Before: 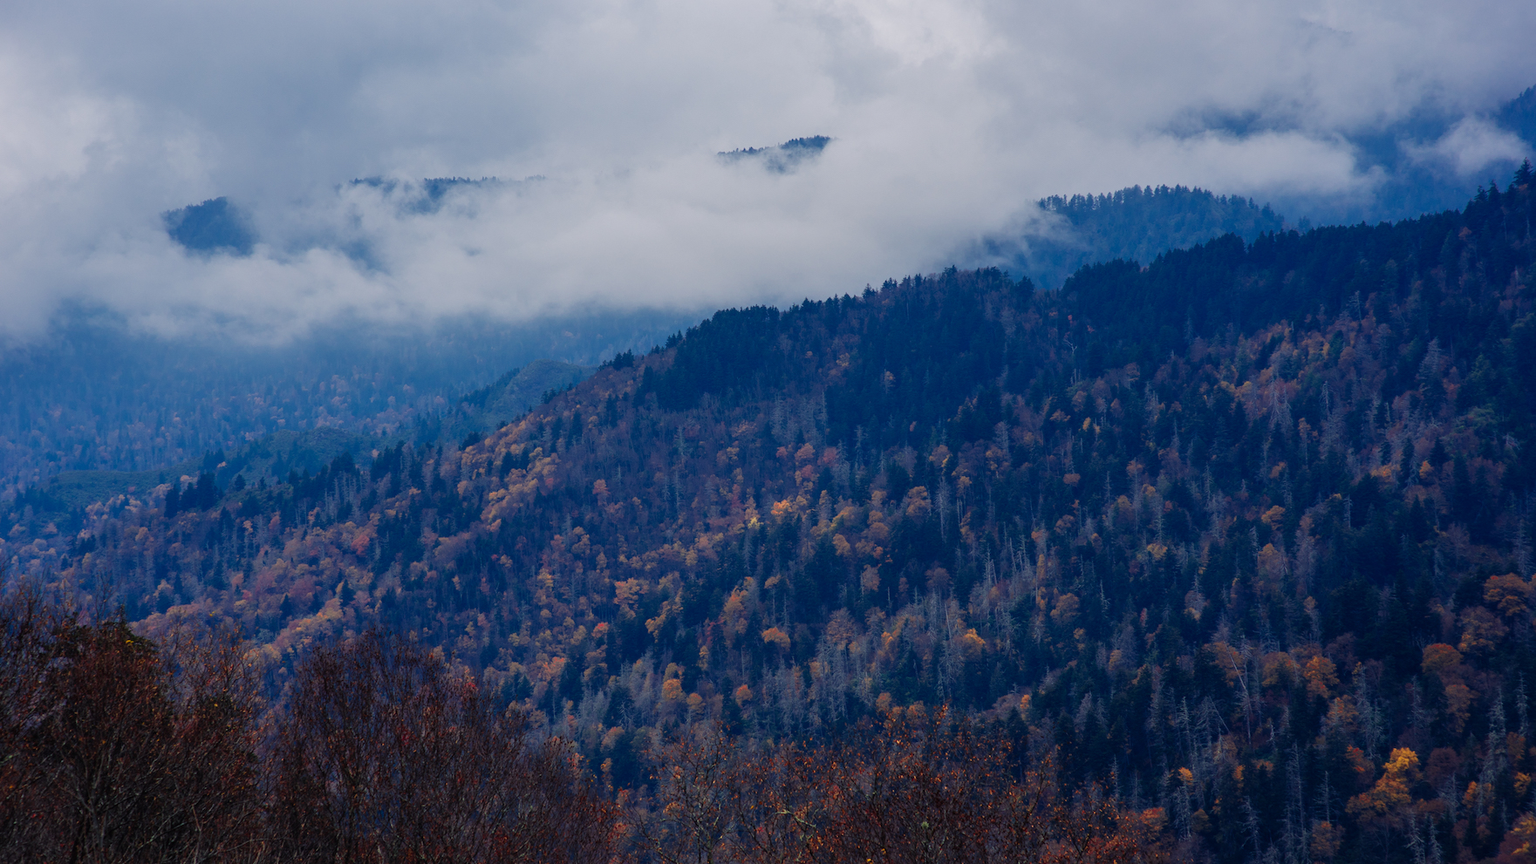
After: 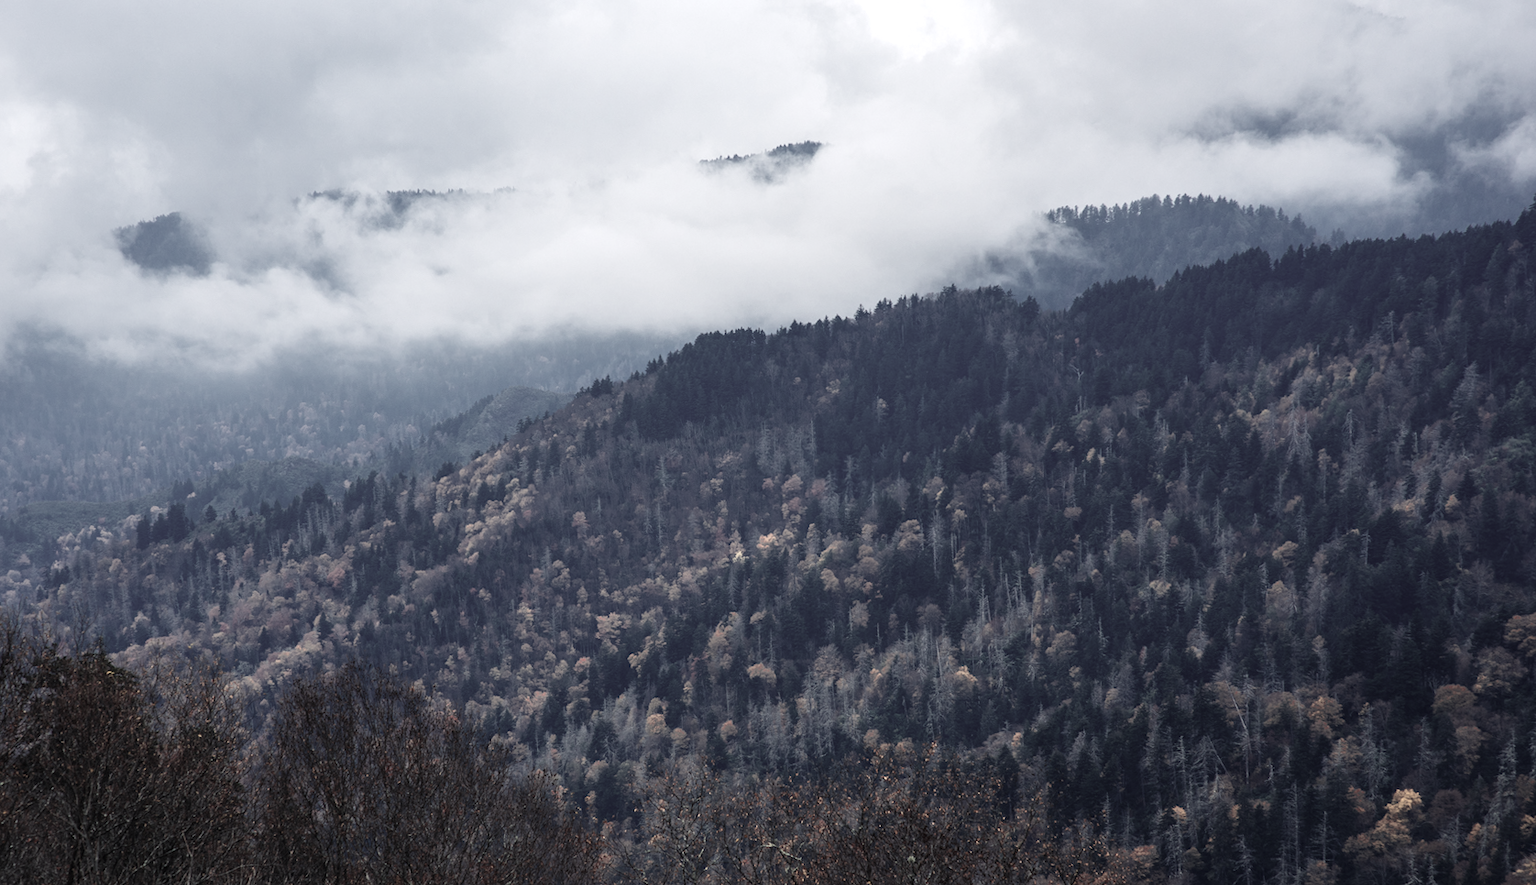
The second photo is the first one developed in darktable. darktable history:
rotate and perspective: rotation 0.074°, lens shift (vertical) 0.096, lens shift (horizontal) -0.041, crop left 0.043, crop right 0.952, crop top 0.024, crop bottom 0.979
contrast brightness saturation: contrast 0.1, brightness 0.02, saturation 0.02
color correction: saturation 0.3
exposure: exposure 0.785 EV, compensate highlight preservation false
